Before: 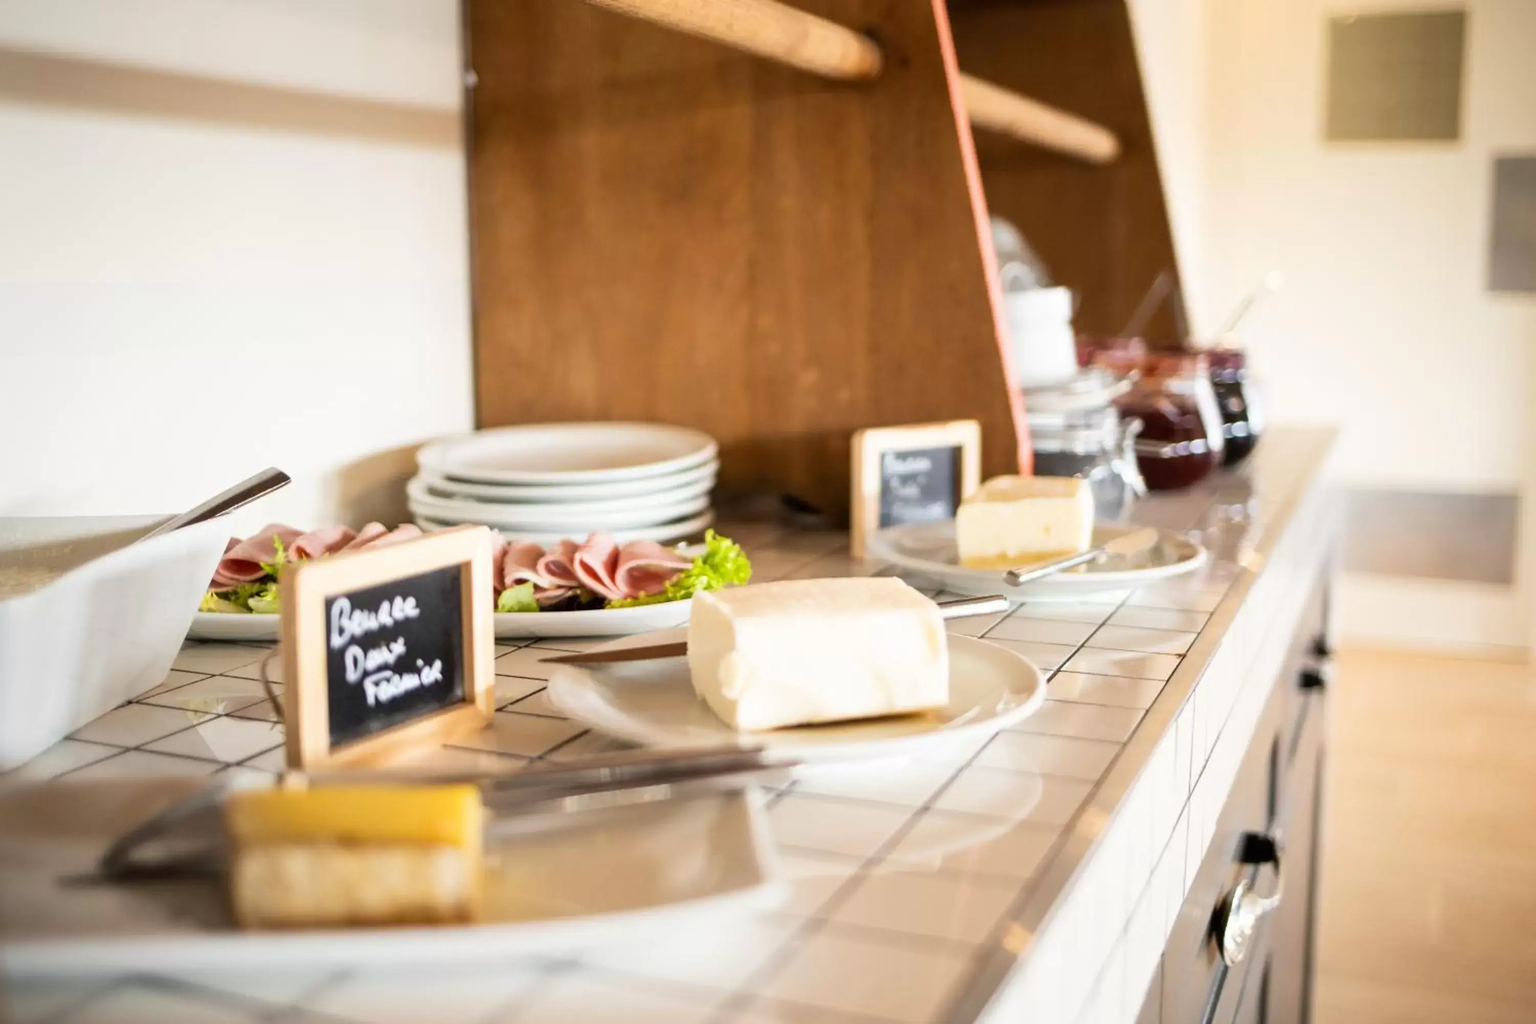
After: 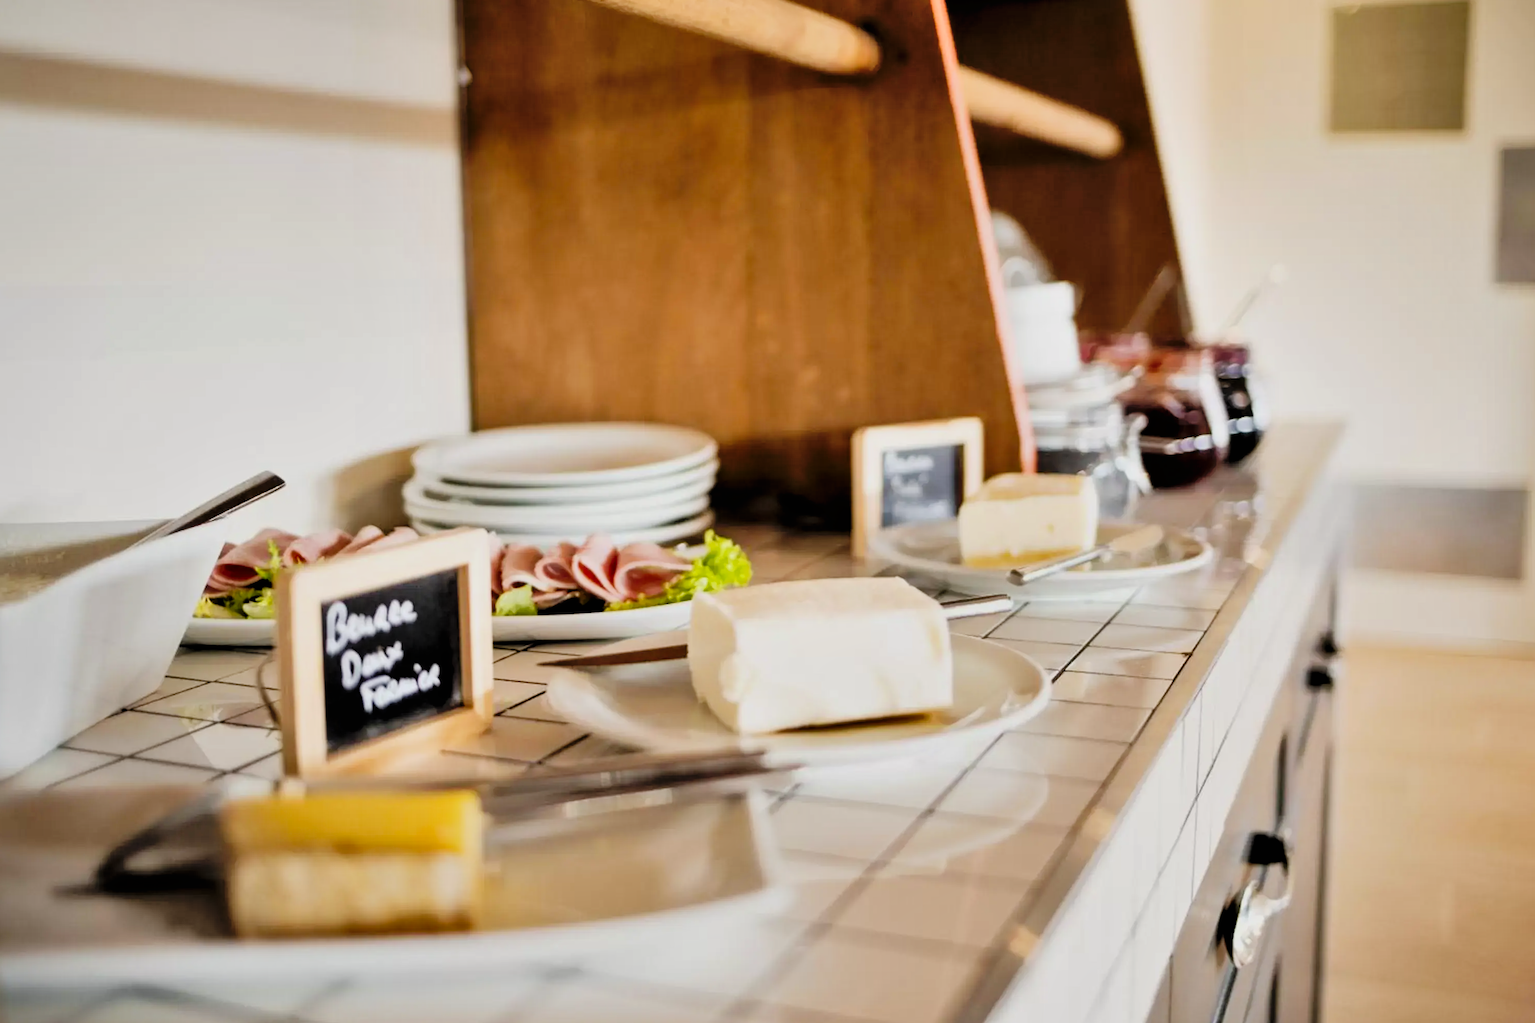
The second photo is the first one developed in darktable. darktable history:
tone curve: curves: ch0 [(0, 0) (0.003, 0.005) (0.011, 0.006) (0.025, 0.013) (0.044, 0.027) (0.069, 0.042) (0.1, 0.06) (0.136, 0.085) (0.177, 0.118) (0.224, 0.171) (0.277, 0.239) (0.335, 0.314) (0.399, 0.394) (0.468, 0.473) (0.543, 0.552) (0.623, 0.64) (0.709, 0.718) (0.801, 0.801) (0.898, 0.882) (1, 1)], preserve colors none
filmic rgb: black relative exposure -3.92 EV, white relative exposure 3.14 EV, hardness 2.87
rotate and perspective: rotation -0.45°, automatic cropping original format, crop left 0.008, crop right 0.992, crop top 0.012, crop bottom 0.988
shadows and highlights: shadows 53, soften with gaussian
